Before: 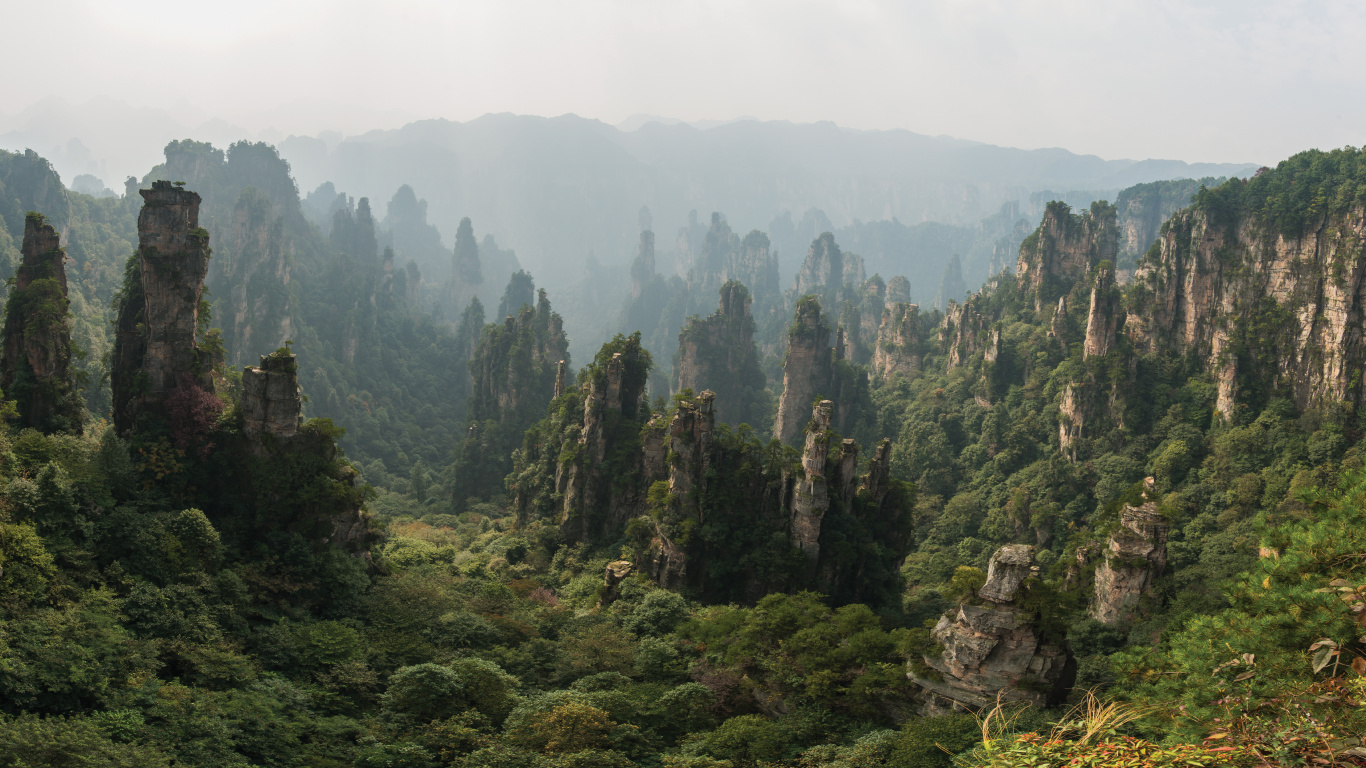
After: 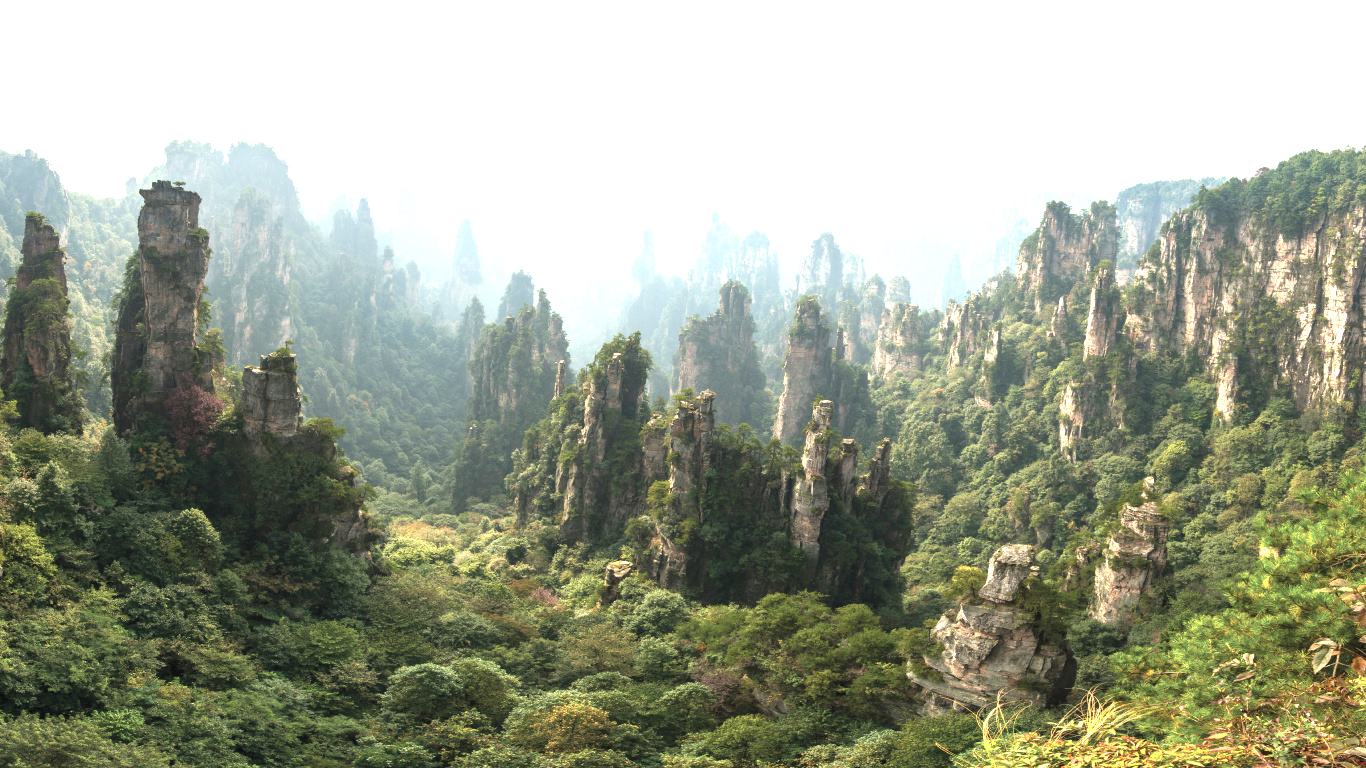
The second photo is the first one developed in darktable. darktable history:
contrast brightness saturation: contrast 0.014, saturation -0.07
exposure: black level correction 0.001, exposure 1.639 EV, compensate highlight preservation false
